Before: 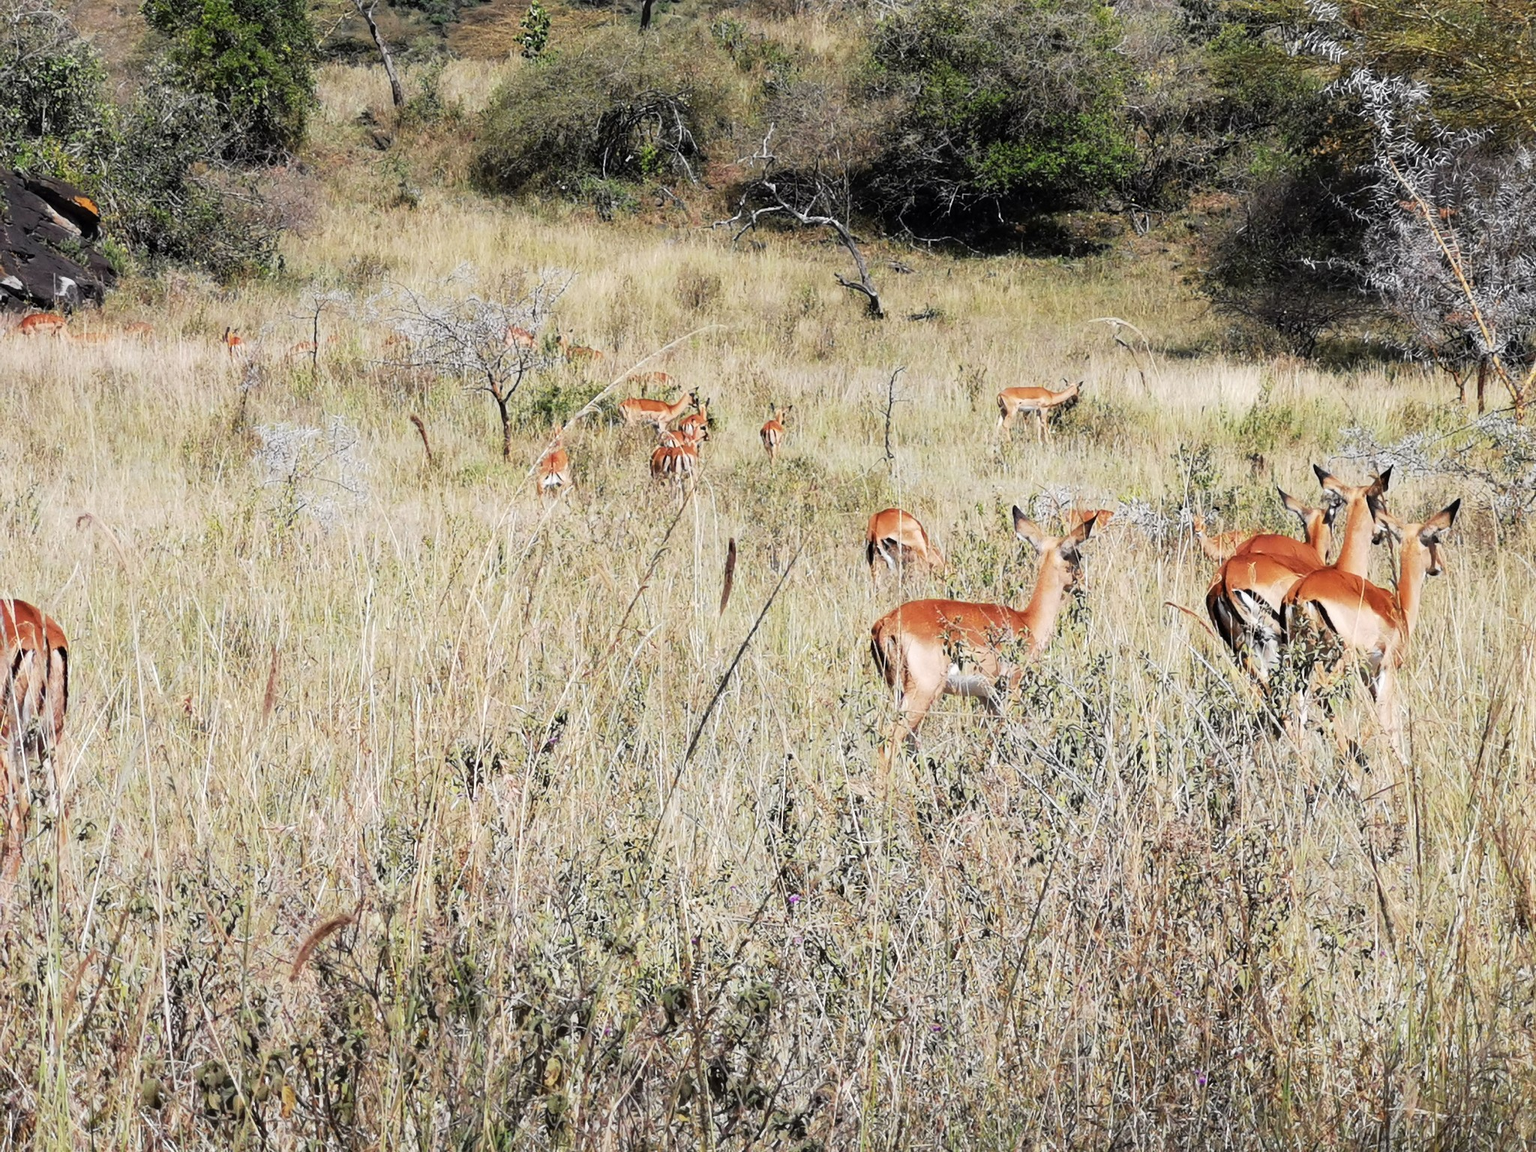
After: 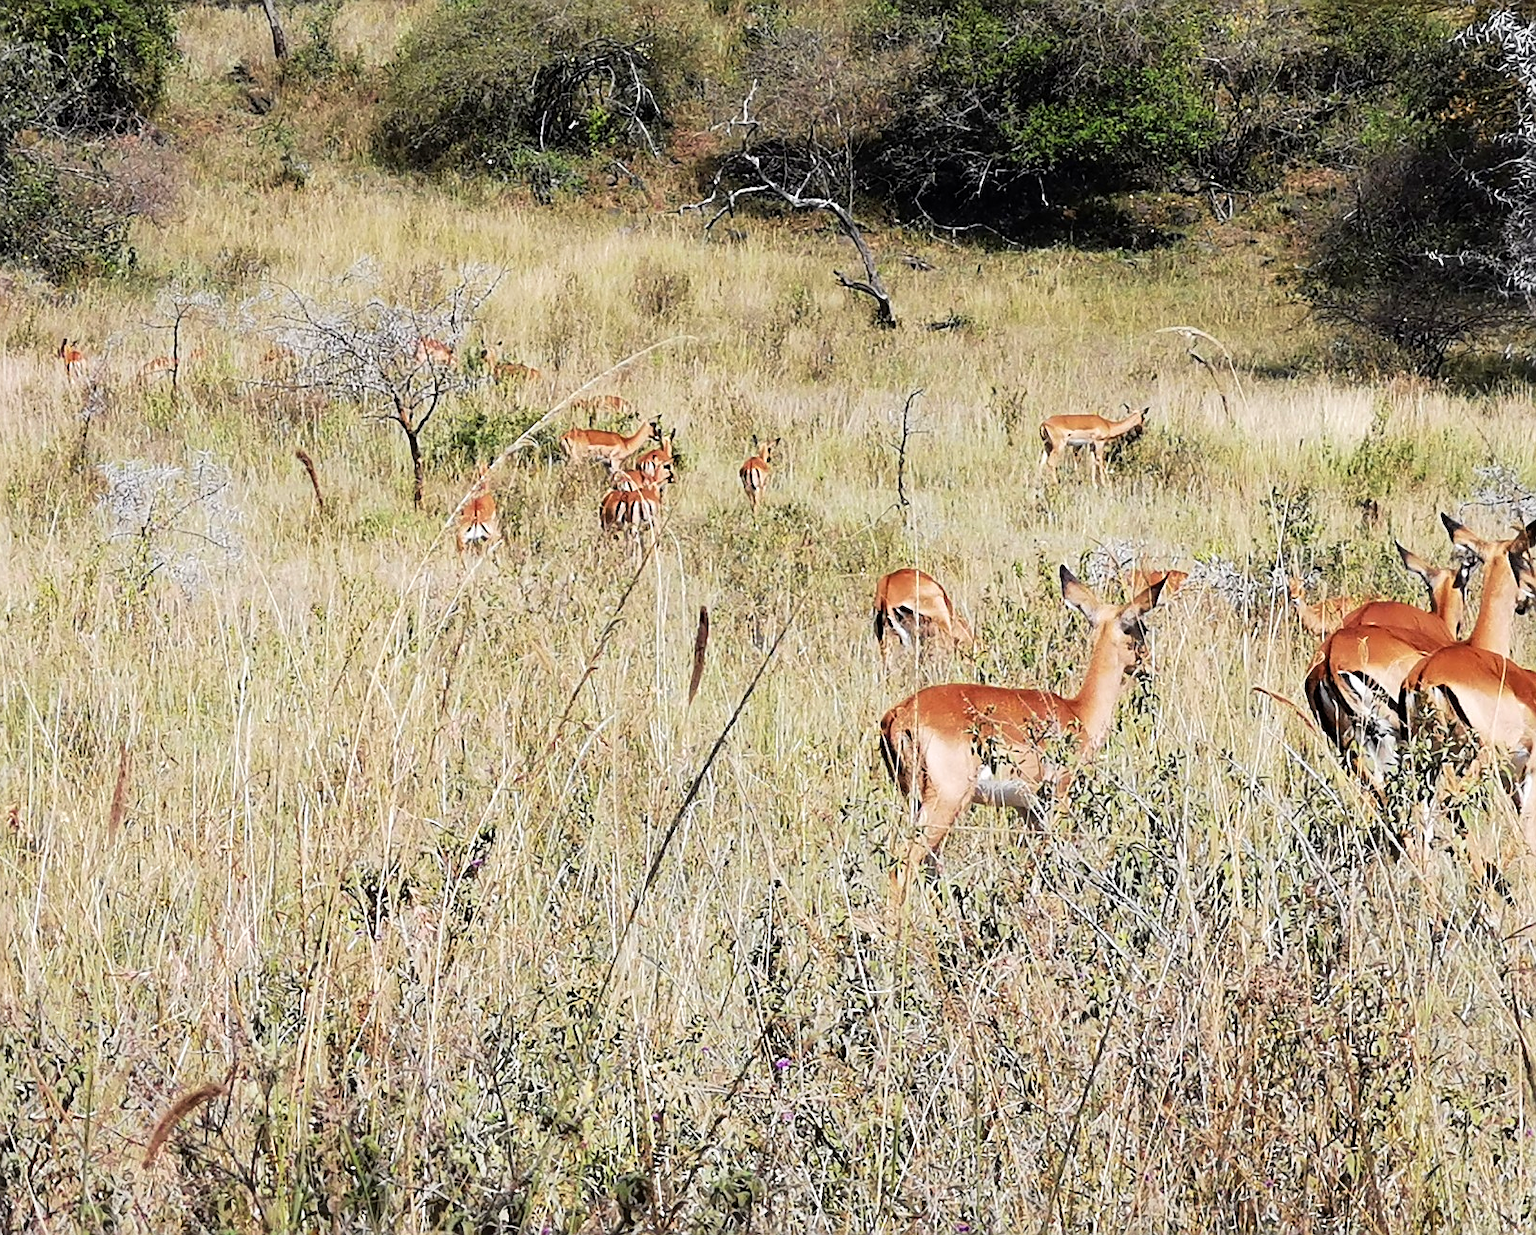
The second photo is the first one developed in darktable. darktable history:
crop: left 11.539%, top 5.243%, right 9.574%, bottom 10.178%
velvia: on, module defaults
sharpen: on, module defaults
